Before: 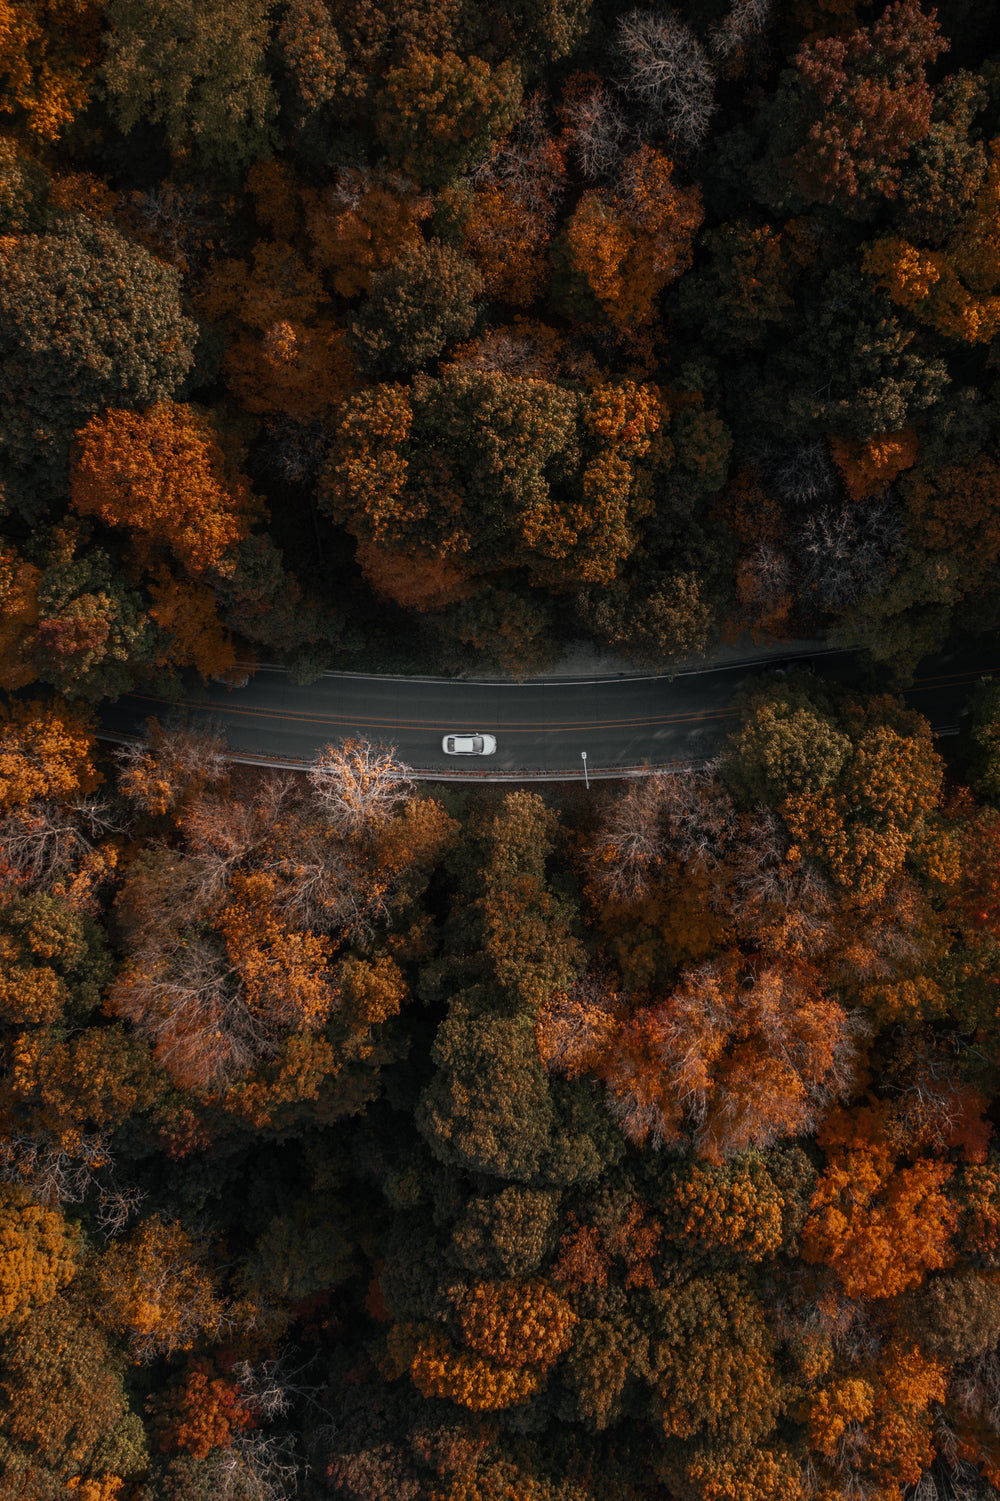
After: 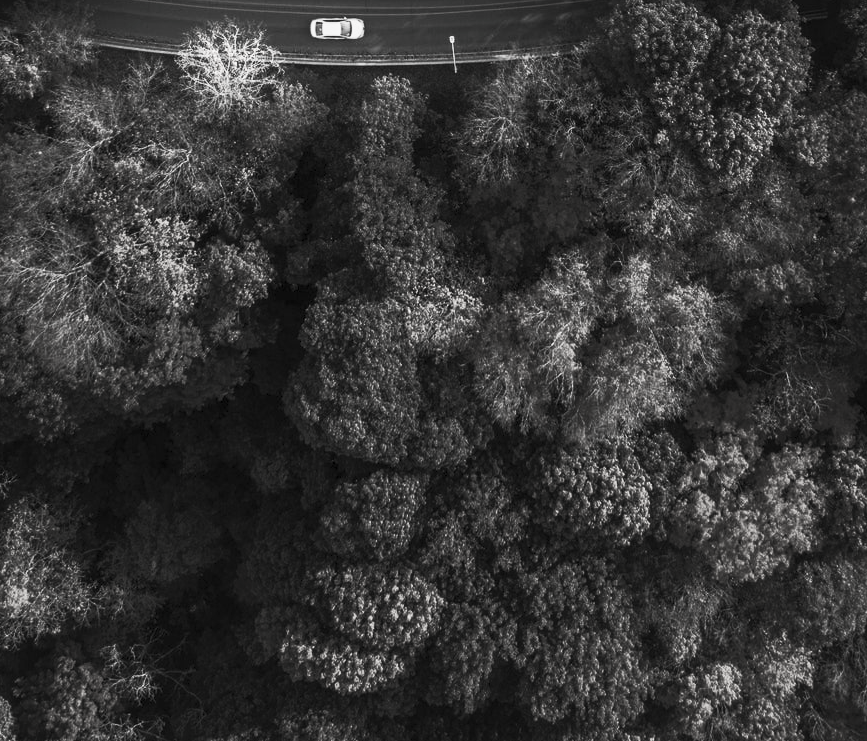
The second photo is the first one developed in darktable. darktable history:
crop and rotate: left 13.284%, top 47.712%, bottom 2.89%
contrast brightness saturation: contrast 0.522, brightness 0.471, saturation -0.981
tone curve: curves: ch0 [(0, 0) (0.915, 0.89) (1, 1)], color space Lab, independent channels, preserve colors none
